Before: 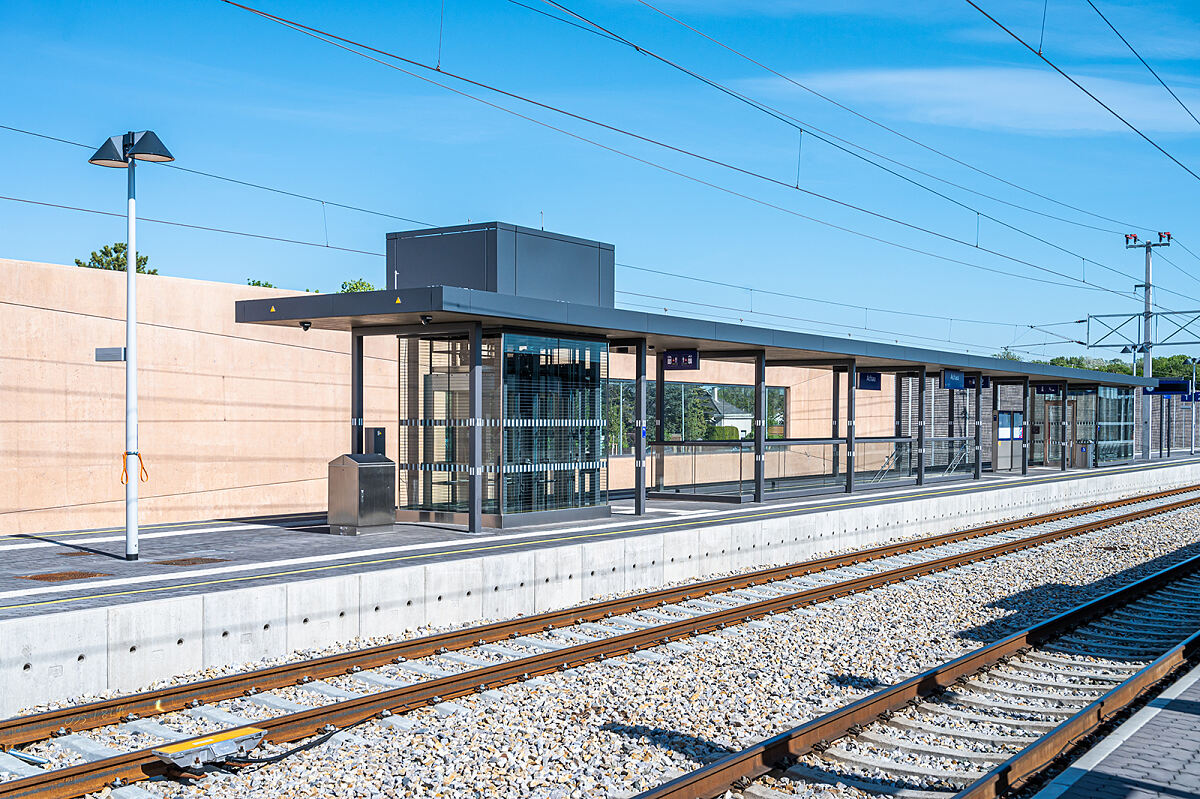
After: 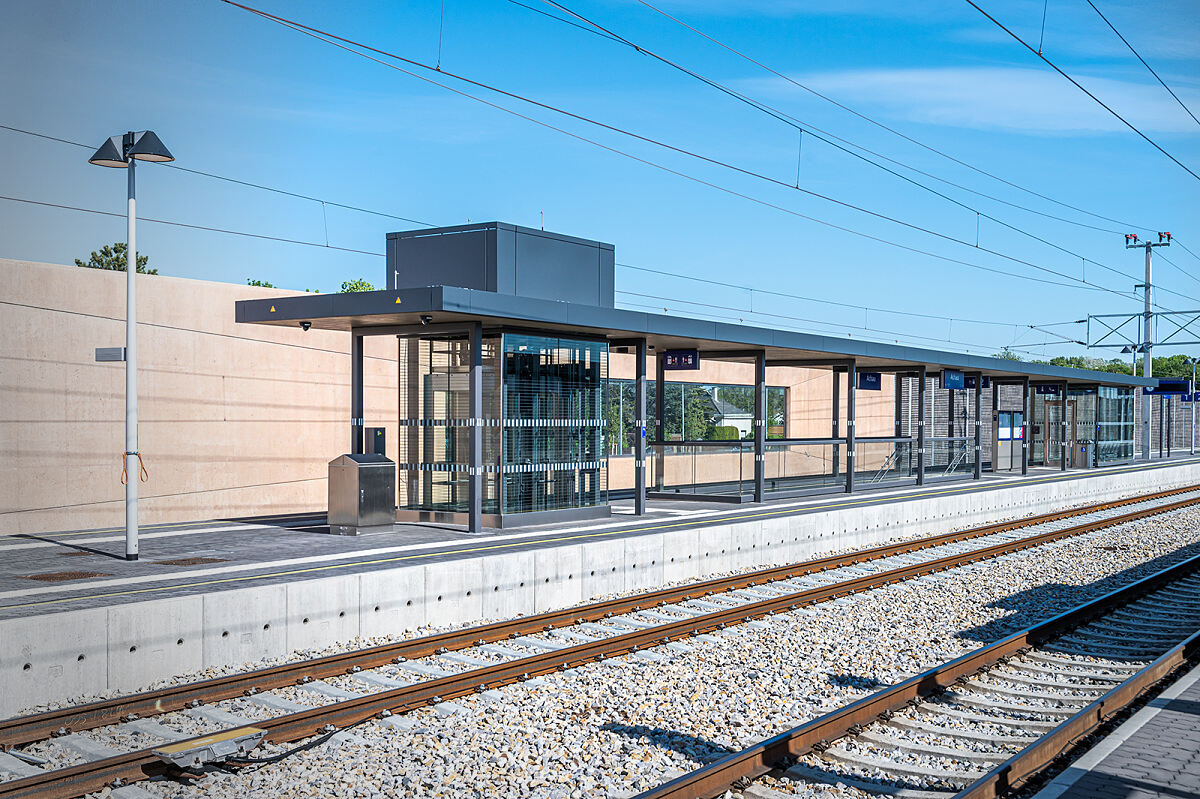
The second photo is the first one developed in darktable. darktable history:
vignetting: fall-off start 73.57%, center (0.22, -0.235)
